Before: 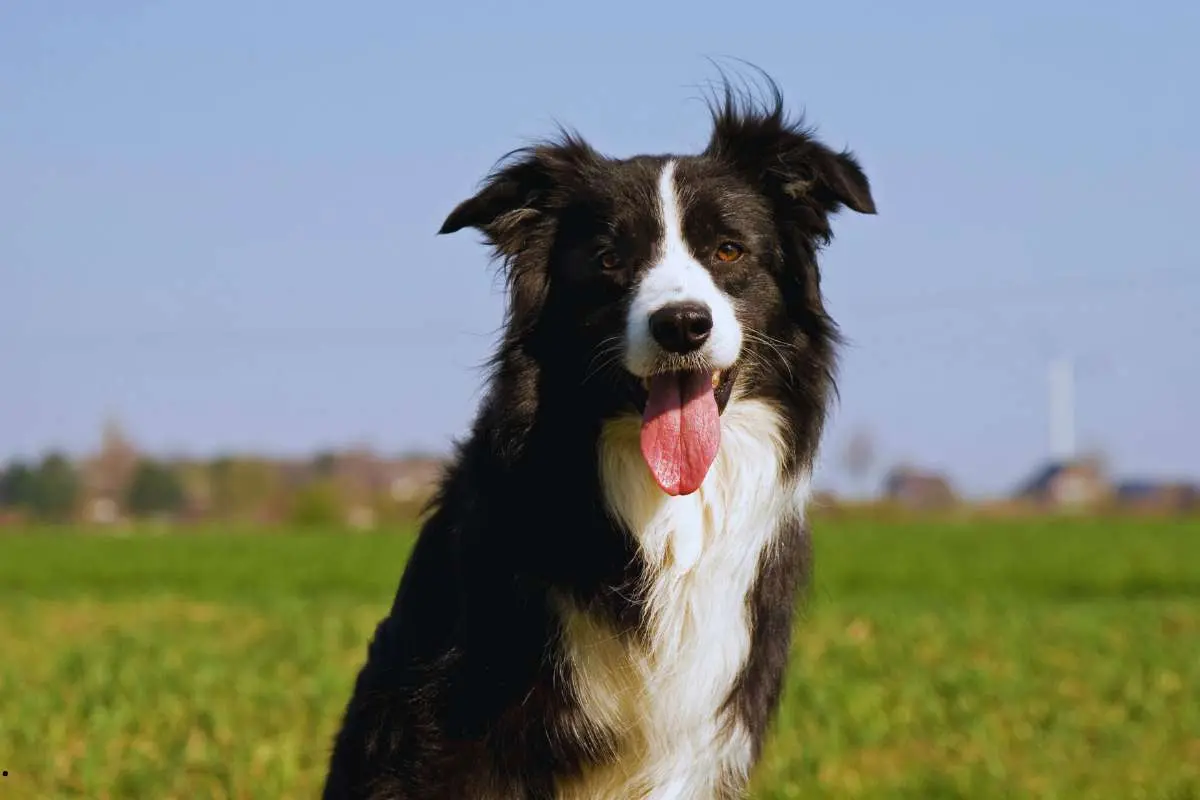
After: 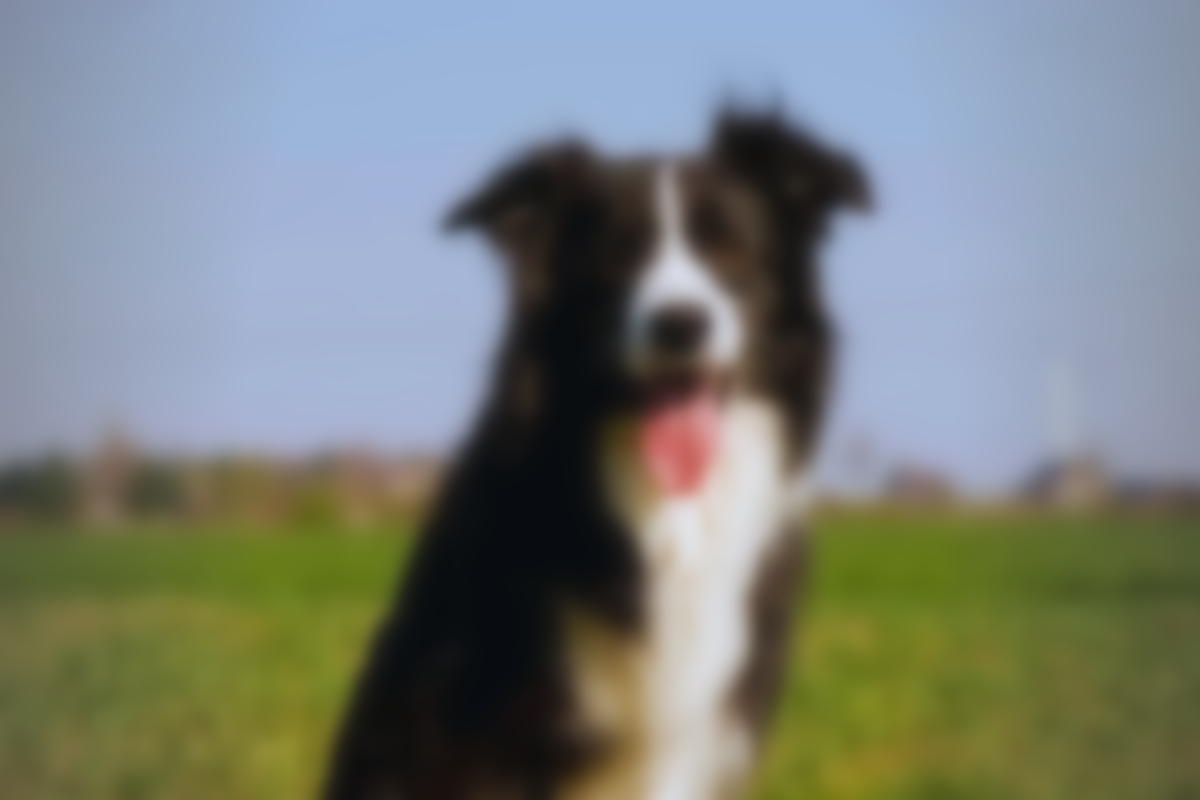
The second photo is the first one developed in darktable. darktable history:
vignetting: fall-off start 97%, fall-off radius 100%, width/height ratio 0.609, unbound false
lowpass: on, module defaults
sharpen: on, module defaults
